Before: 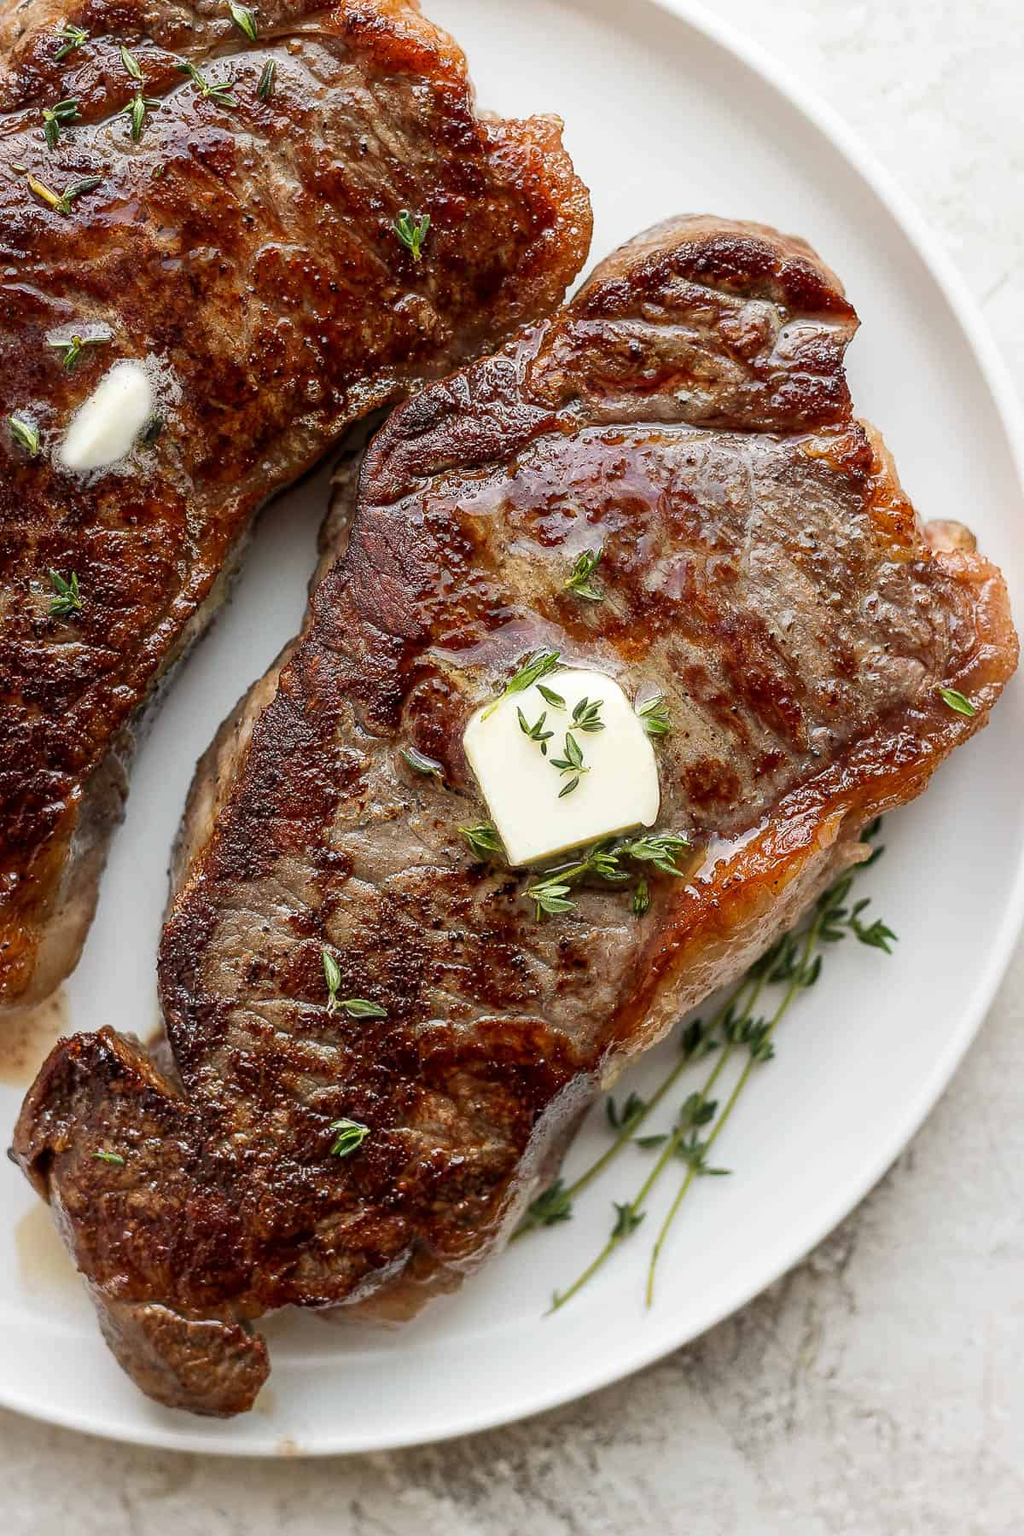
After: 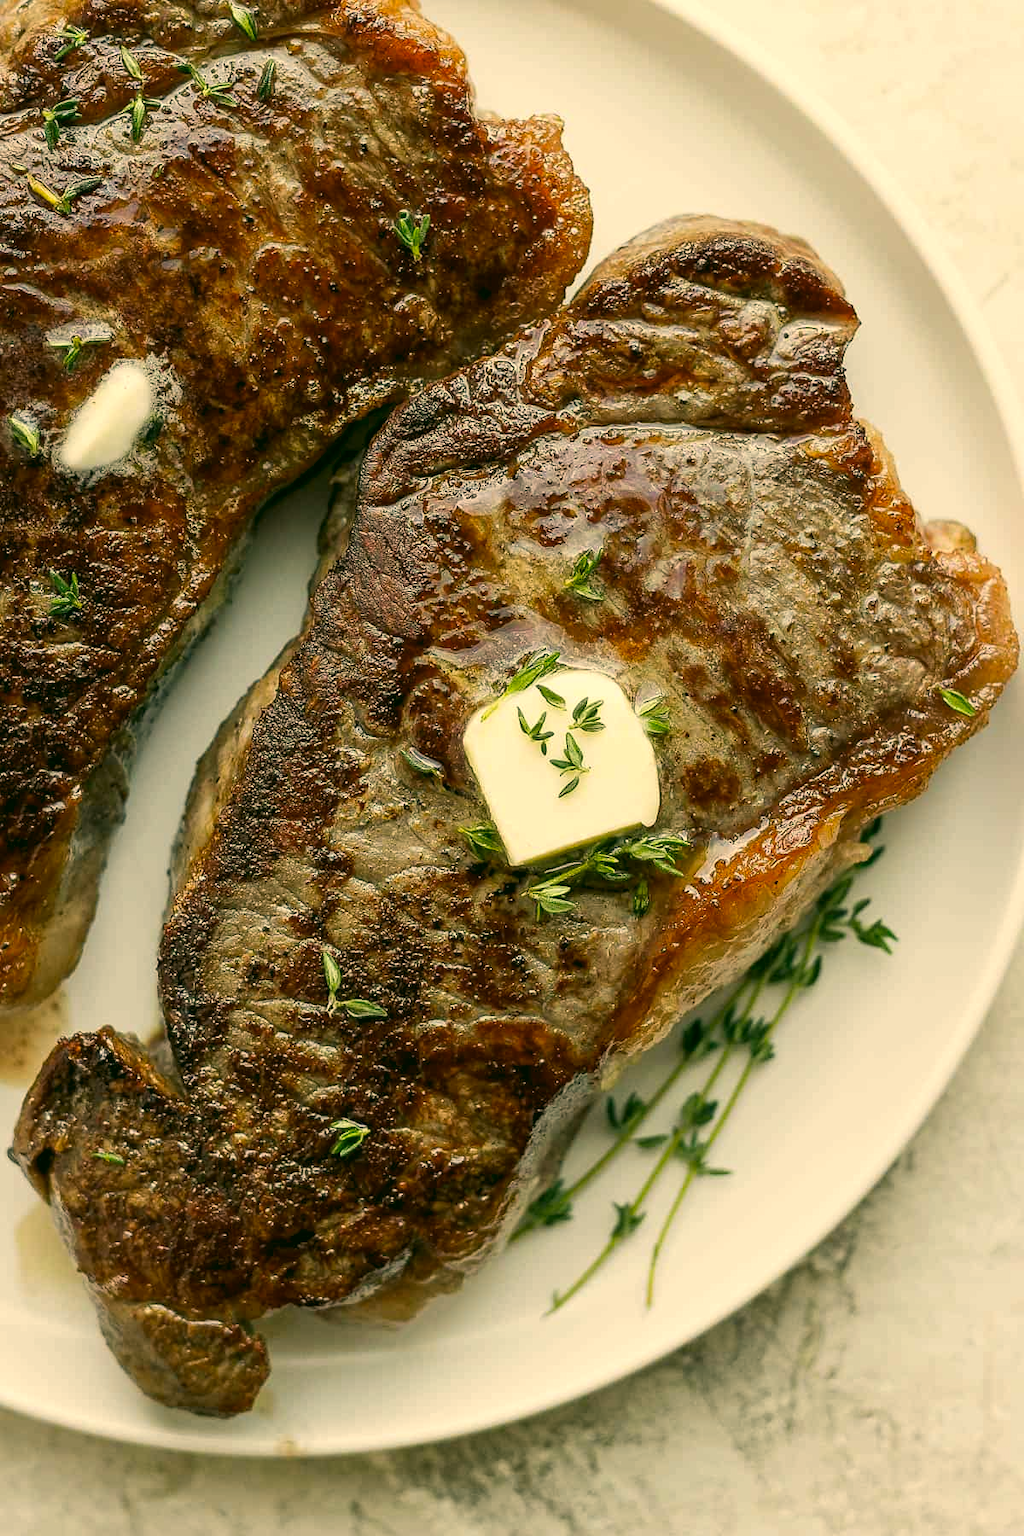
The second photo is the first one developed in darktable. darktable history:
color correction: highlights a* 4.84, highlights b* 24.53, shadows a* -16.29, shadows b* 3.93
